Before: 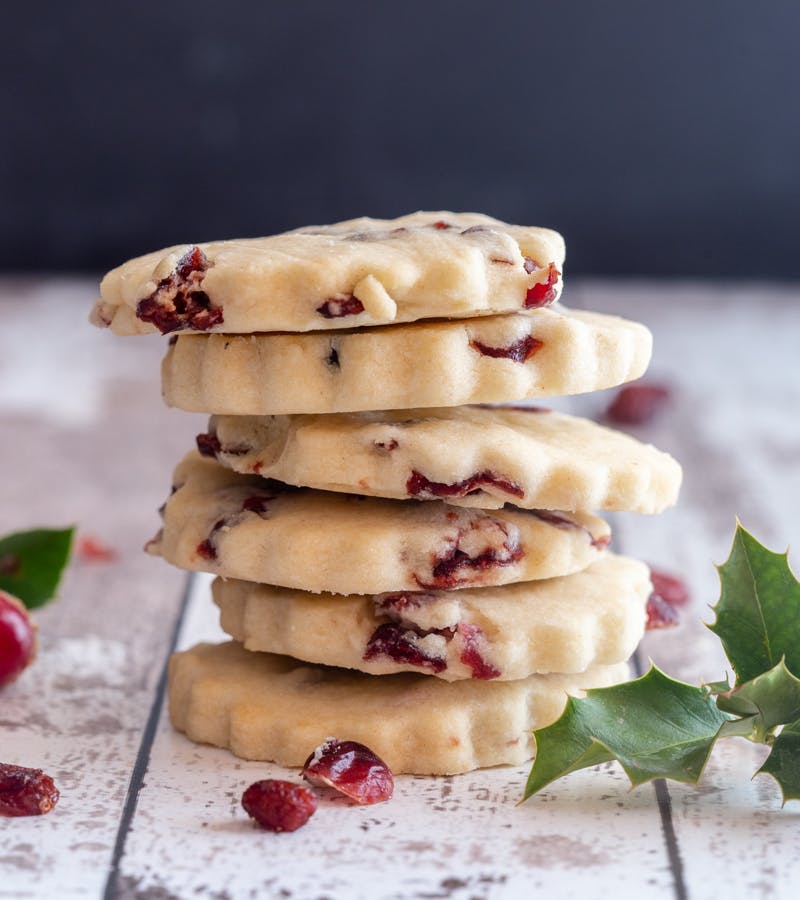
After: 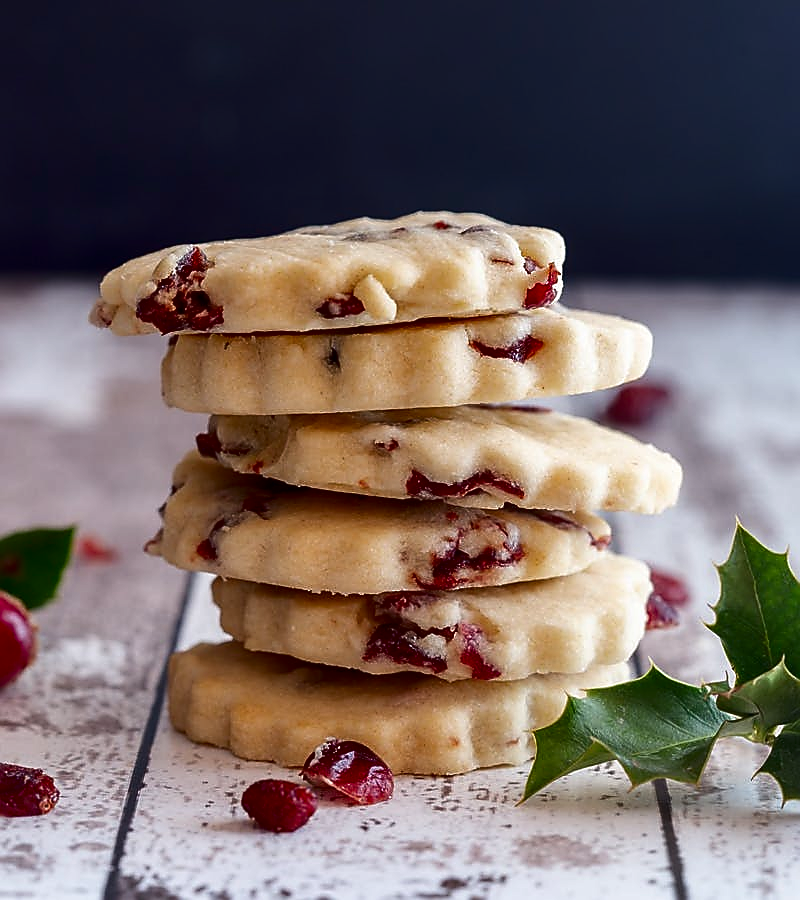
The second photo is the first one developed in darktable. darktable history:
contrast brightness saturation: contrast 0.104, brightness -0.276, saturation 0.139
sharpen: radius 1.352, amount 1.255, threshold 0.807
